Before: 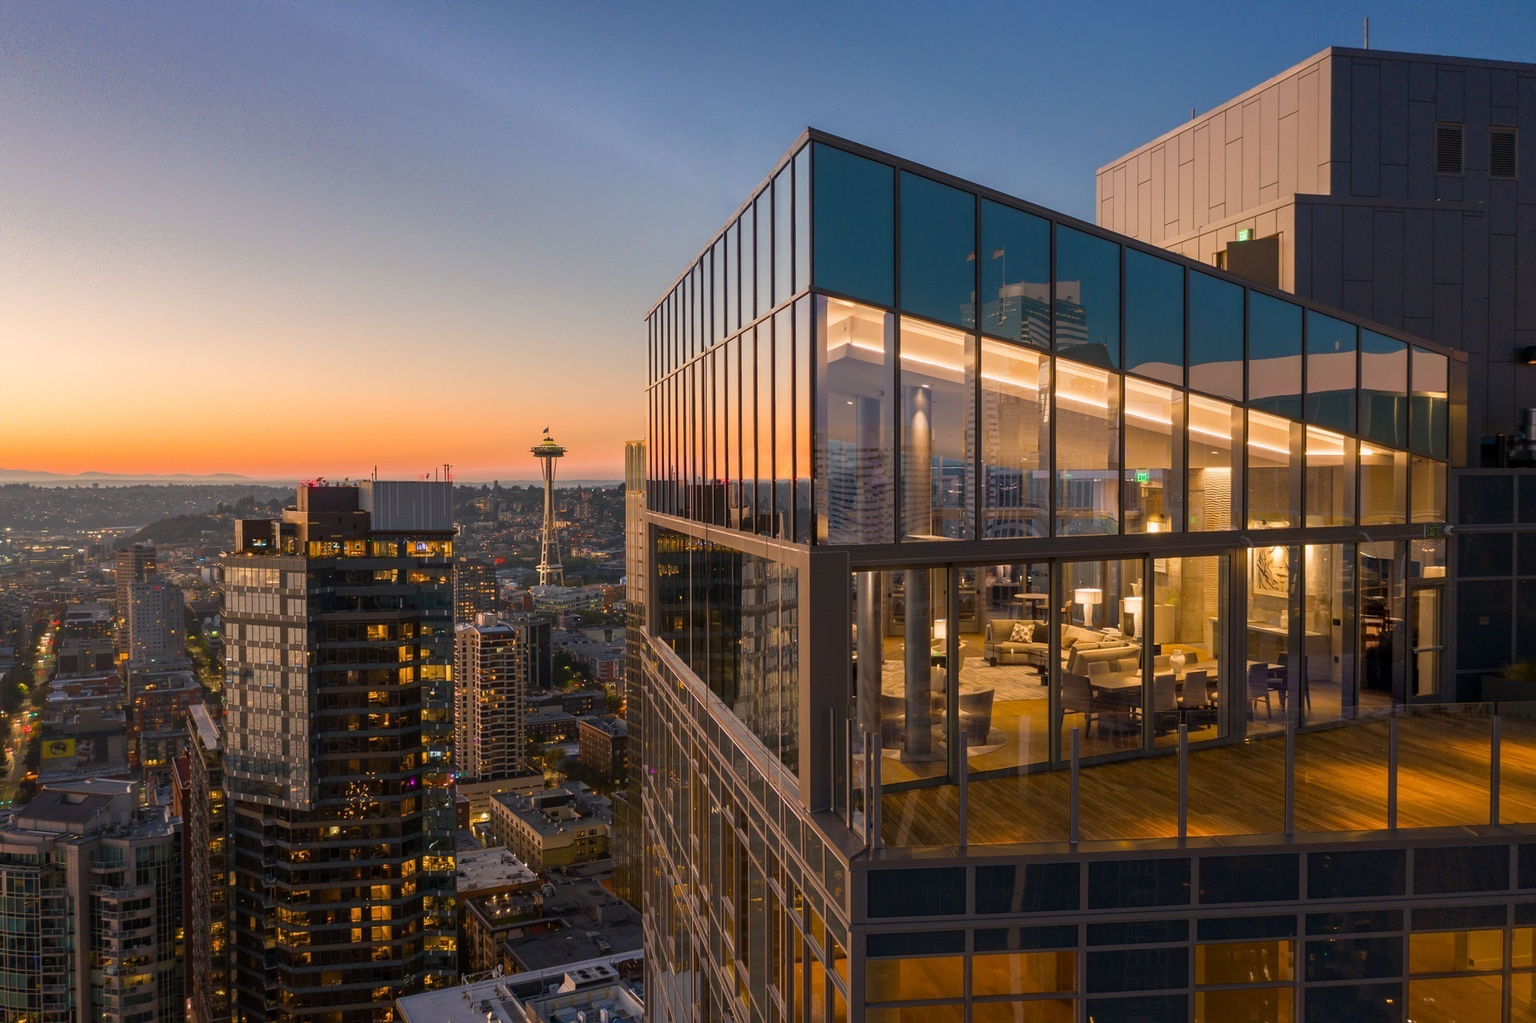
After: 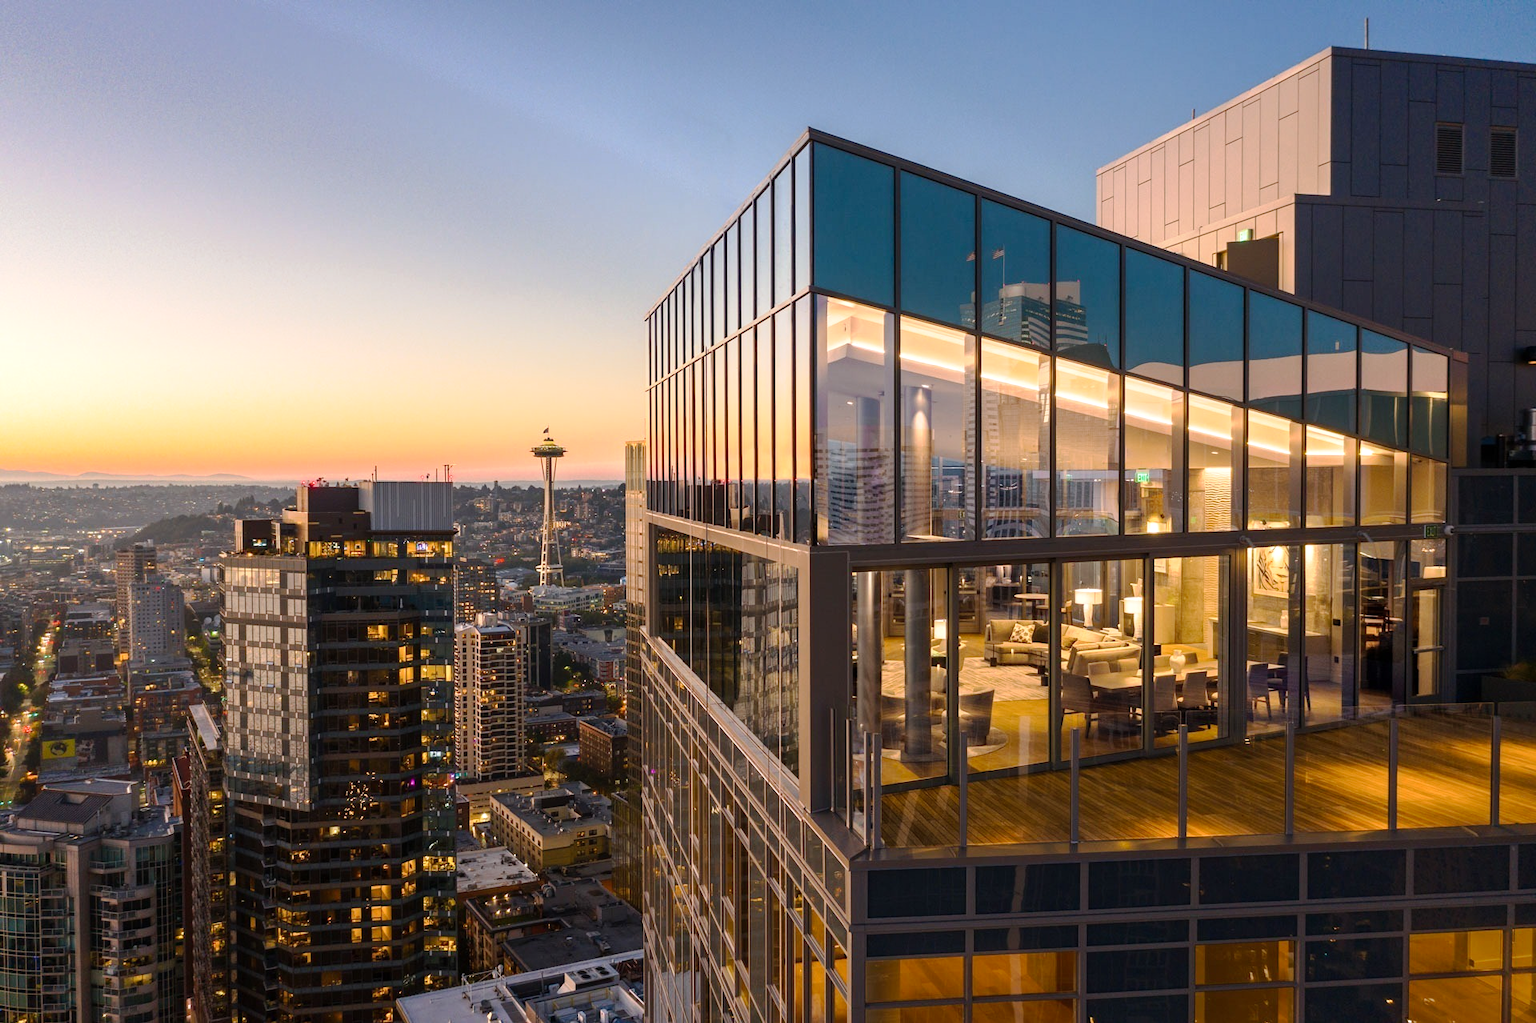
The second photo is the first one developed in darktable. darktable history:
white balance: red 1, blue 1
tone curve: curves: ch0 [(0, 0) (0.003, 0.004) (0.011, 0.015) (0.025, 0.033) (0.044, 0.058) (0.069, 0.091) (0.1, 0.131) (0.136, 0.178) (0.177, 0.232) (0.224, 0.294) (0.277, 0.362) (0.335, 0.434) (0.399, 0.512) (0.468, 0.582) (0.543, 0.646) (0.623, 0.713) (0.709, 0.783) (0.801, 0.876) (0.898, 0.938) (1, 1)], preserve colors none
tone equalizer: -8 EV -0.417 EV, -7 EV -0.389 EV, -6 EV -0.333 EV, -5 EV -0.222 EV, -3 EV 0.222 EV, -2 EV 0.333 EV, -1 EV 0.389 EV, +0 EV 0.417 EV, edges refinement/feathering 500, mask exposure compensation -1.57 EV, preserve details no
